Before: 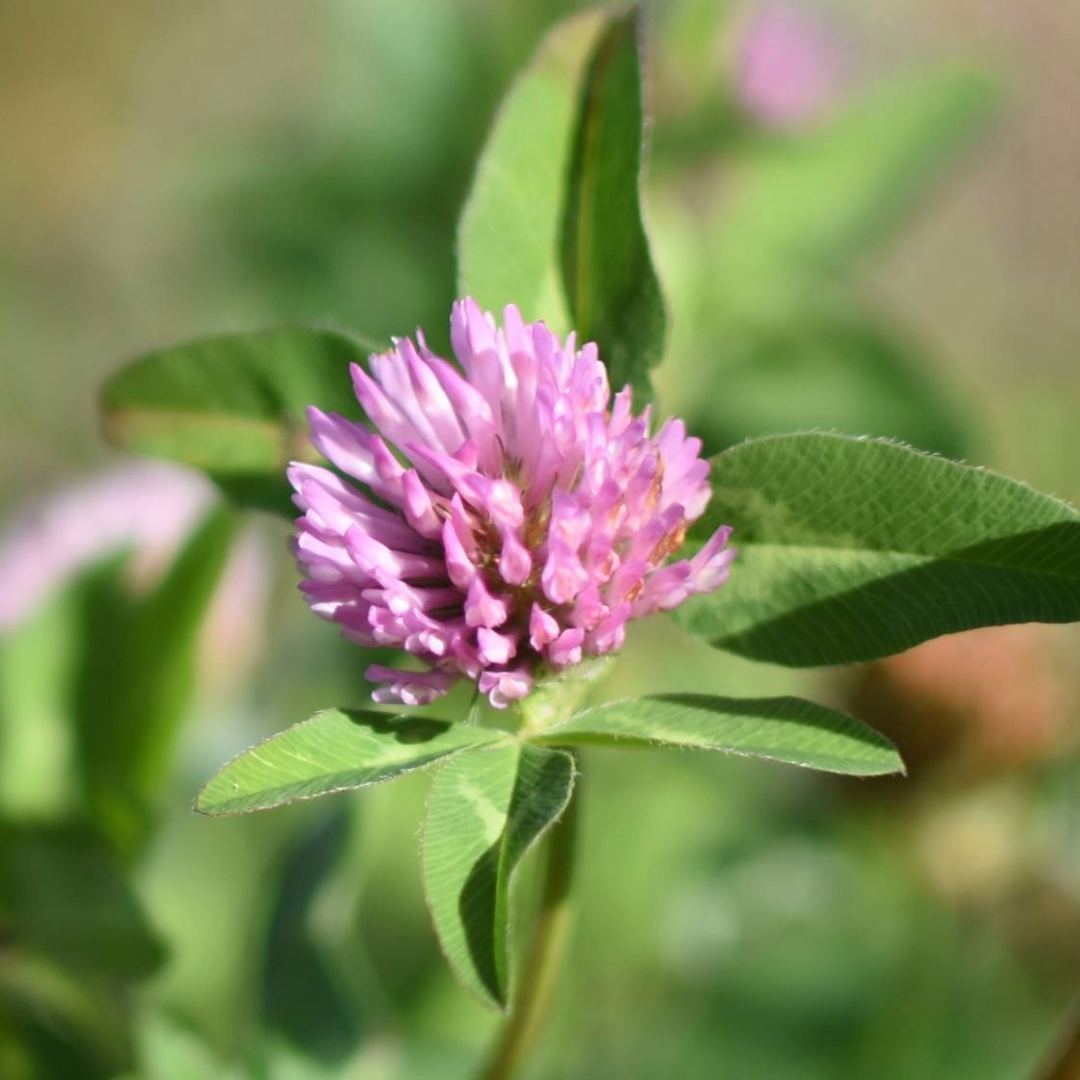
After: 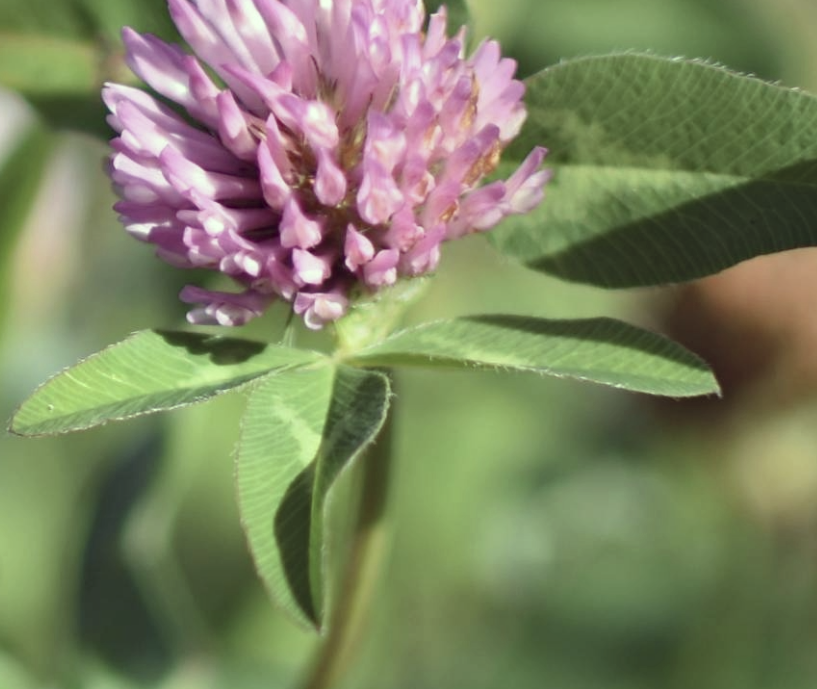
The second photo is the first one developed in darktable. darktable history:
color correction: highlights a* -20.17, highlights b* 20.27, shadows a* 20.03, shadows b* -20.46, saturation 0.43
contrast brightness saturation: saturation 0.5
crop and rotate: left 17.299%, top 35.115%, right 7.015%, bottom 1.024%
haze removal: compatibility mode true, adaptive false
